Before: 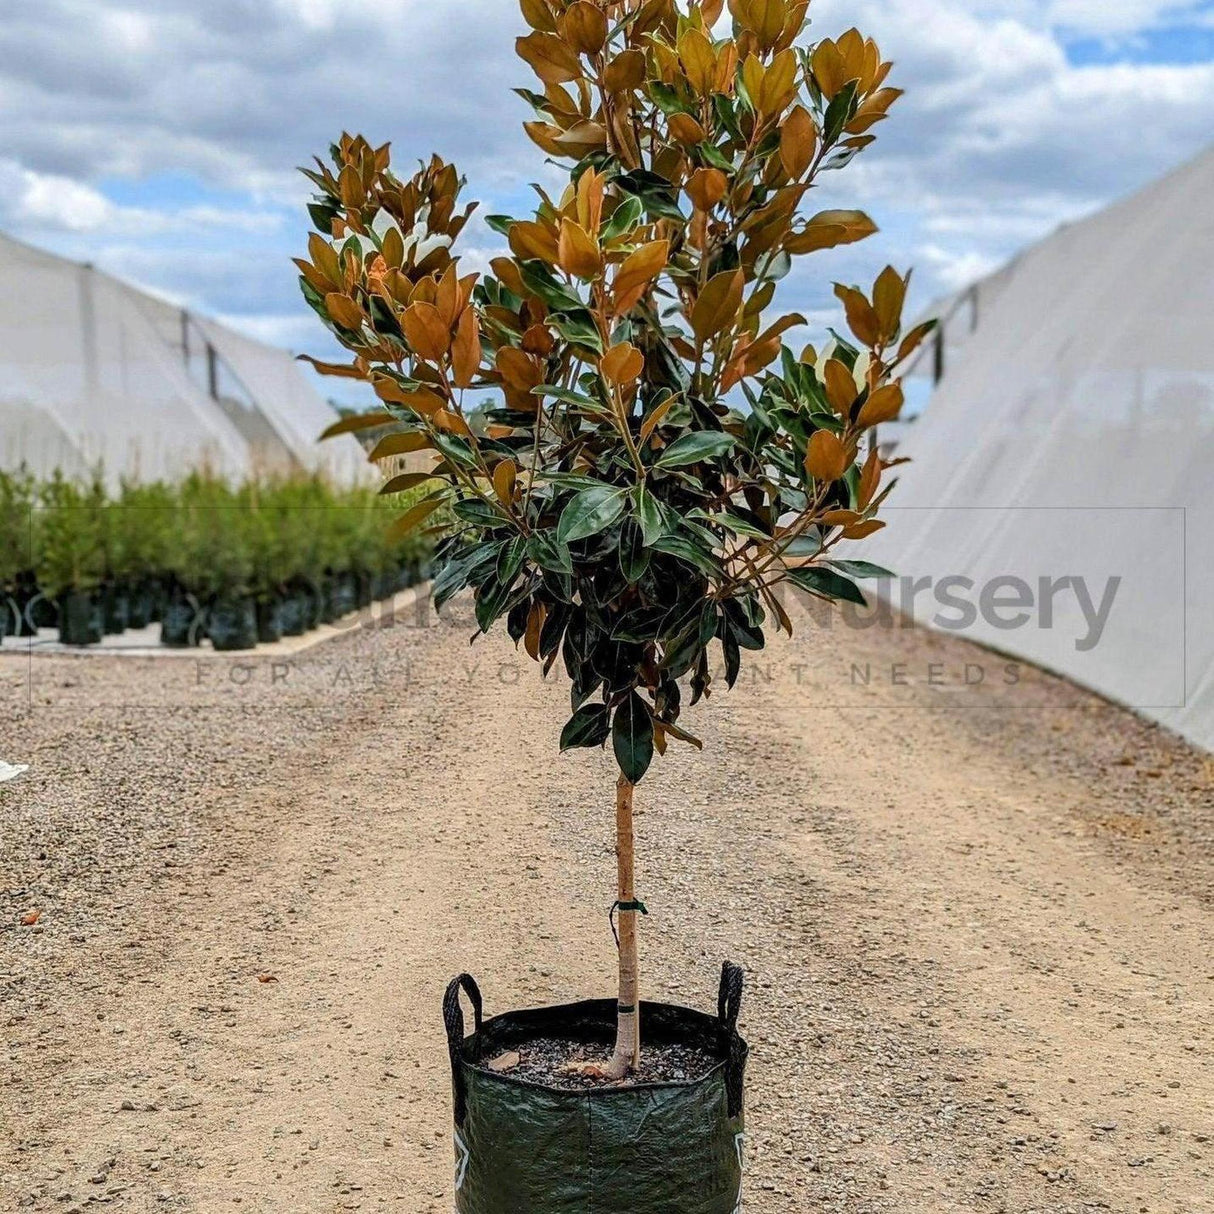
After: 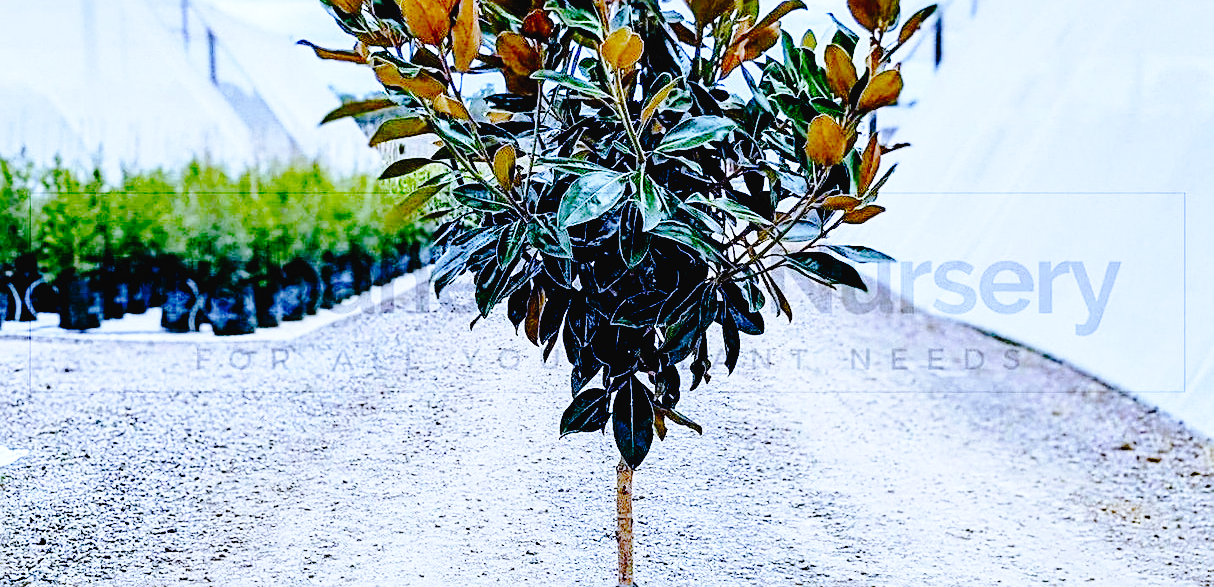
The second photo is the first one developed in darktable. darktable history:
crop and rotate: top 26.056%, bottom 25.543%
sharpen: on, module defaults
tone curve: curves: ch0 [(0, 0) (0.003, 0.026) (0.011, 0.025) (0.025, 0.022) (0.044, 0.022) (0.069, 0.028) (0.1, 0.041) (0.136, 0.062) (0.177, 0.103) (0.224, 0.167) (0.277, 0.242) (0.335, 0.343) (0.399, 0.452) (0.468, 0.539) (0.543, 0.614) (0.623, 0.683) (0.709, 0.749) (0.801, 0.827) (0.898, 0.918) (1, 1)], preserve colors none
white balance: red 0.766, blue 1.537
base curve: curves: ch0 [(0, 0) (0, 0) (0.002, 0.001) (0.008, 0.003) (0.019, 0.011) (0.037, 0.037) (0.064, 0.11) (0.102, 0.232) (0.152, 0.379) (0.216, 0.524) (0.296, 0.665) (0.394, 0.789) (0.512, 0.881) (0.651, 0.945) (0.813, 0.986) (1, 1)], preserve colors none
